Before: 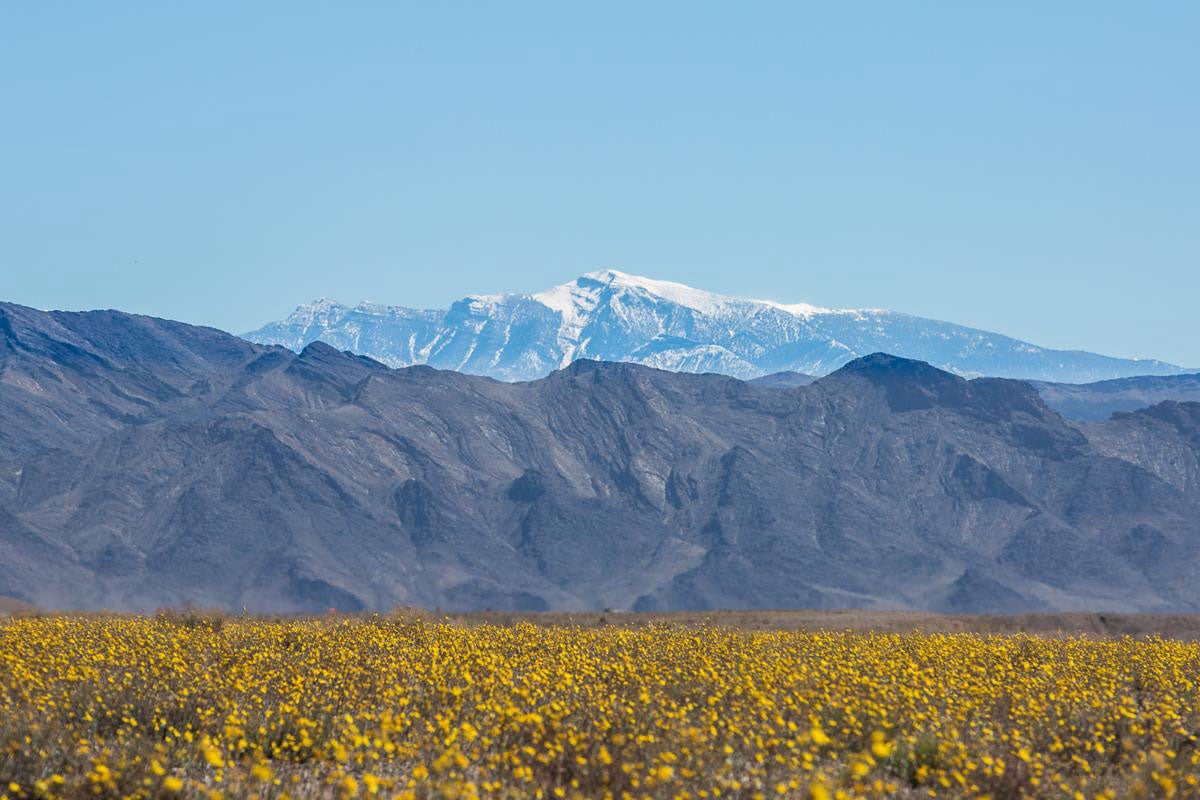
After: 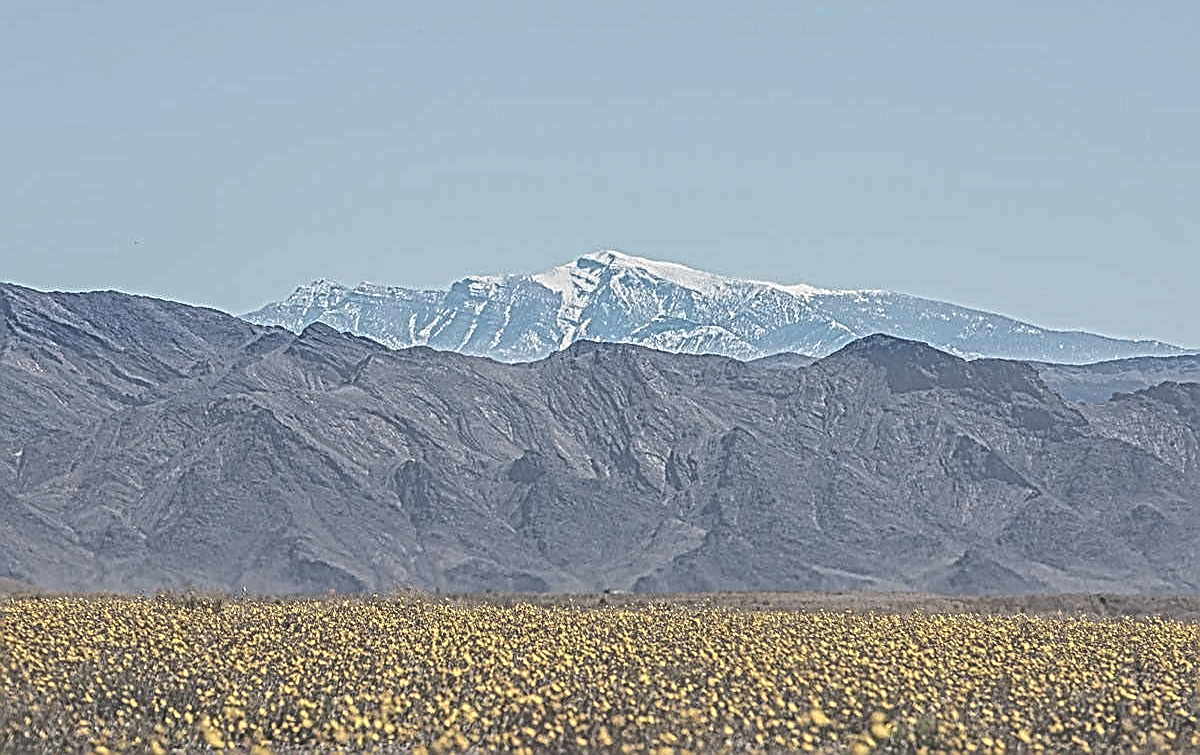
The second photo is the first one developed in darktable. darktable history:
exposure: black level correction -0.037, exposure -0.497 EV, compensate highlight preservation false
crop and rotate: top 2.456%, bottom 3.155%
color balance rgb: perceptual saturation grading › global saturation 18.755%, global vibrance 20%
local contrast: mode bilateral grid, contrast 20, coarseness 3, detail 300%, midtone range 0.2
tone equalizer: mask exposure compensation -0.504 EV
contrast brightness saturation: brightness 0.187, saturation -0.51
sharpen: on, module defaults
